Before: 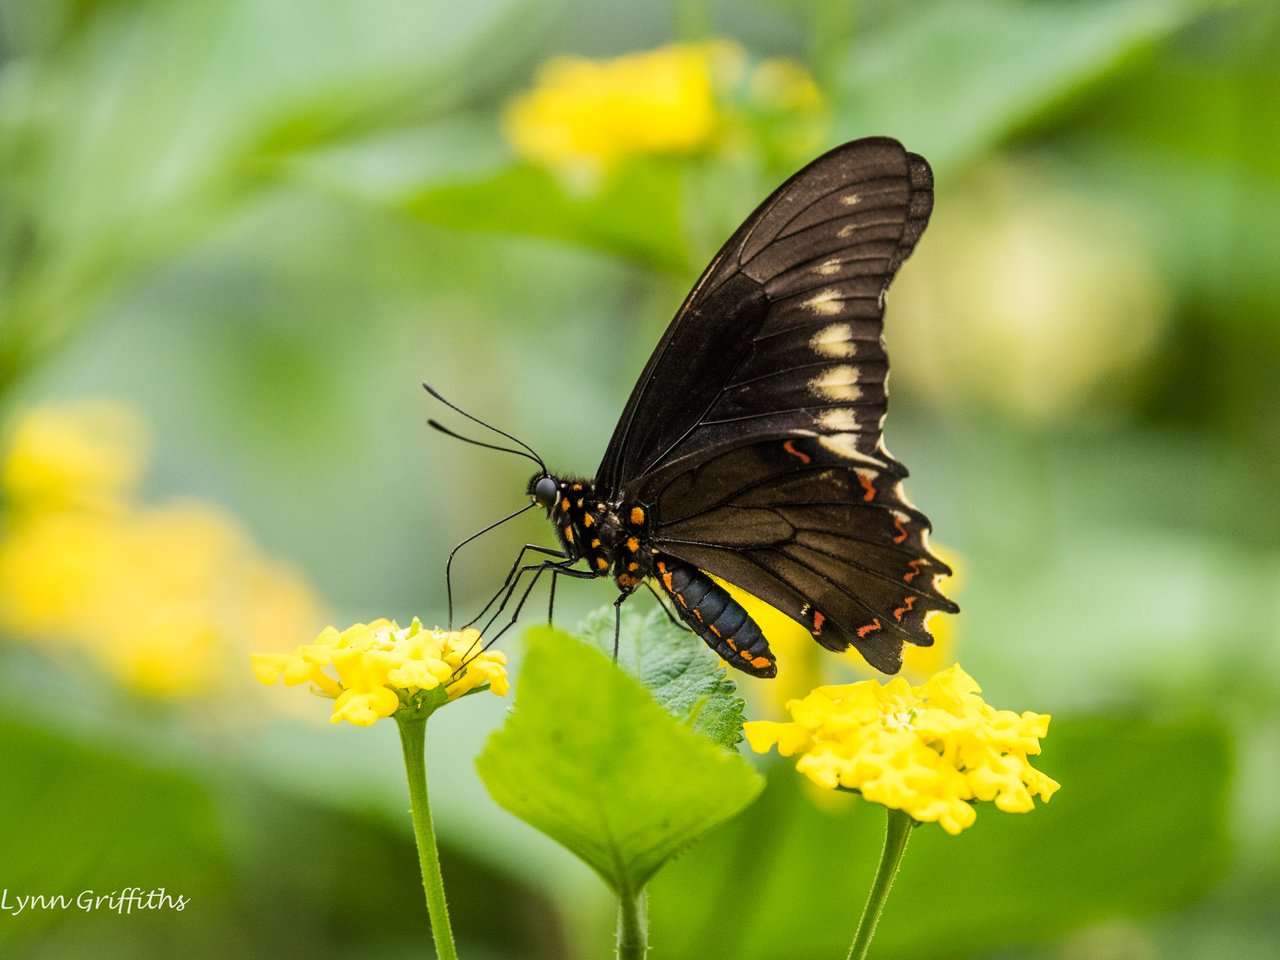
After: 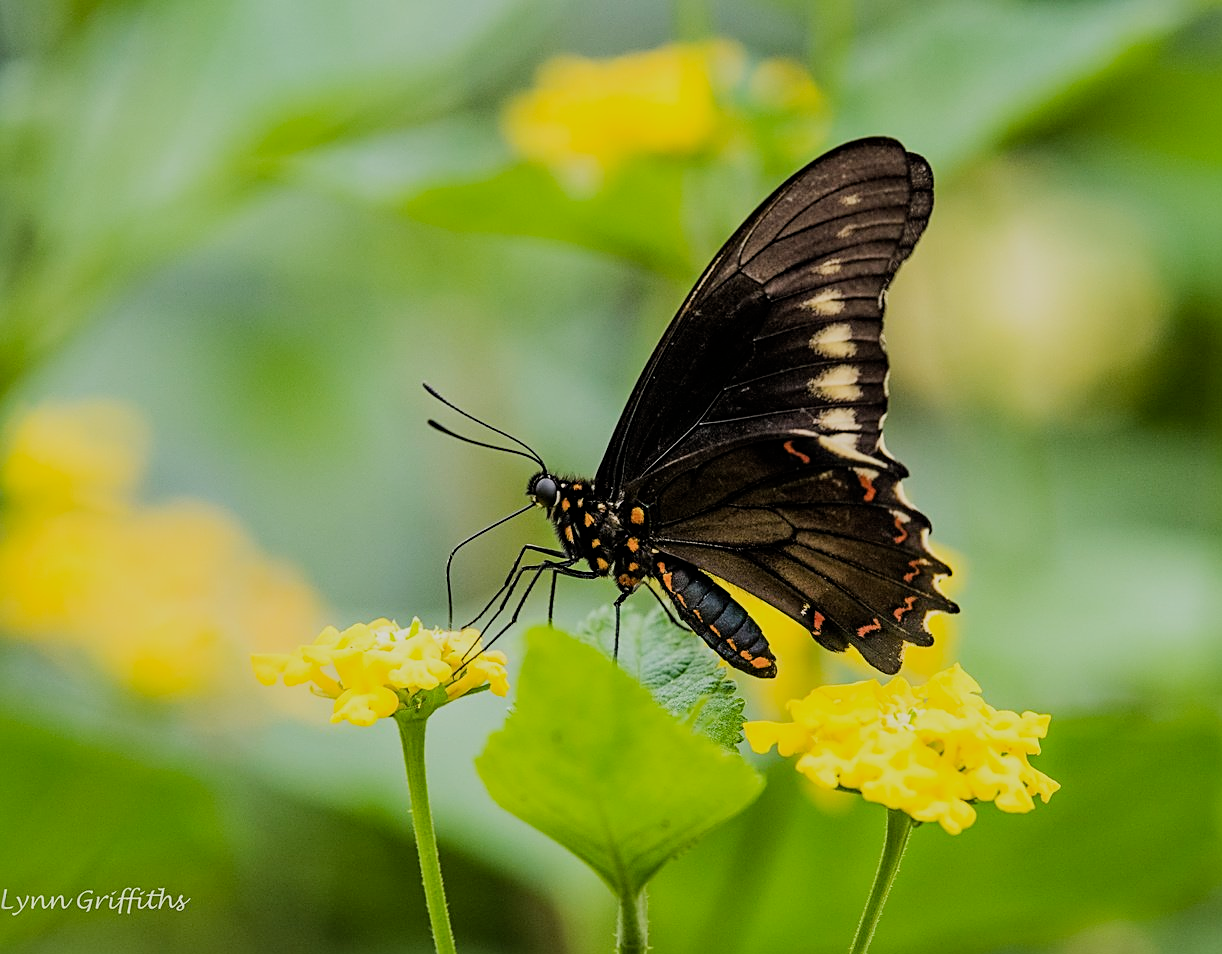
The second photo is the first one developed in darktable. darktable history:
crop: right 4.501%, bottom 0.028%
sharpen: on, module defaults
haze removal: compatibility mode true, adaptive false
filmic rgb: black relative exposure -7.65 EV, white relative exposure 4.56 EV, hardness 3.61
